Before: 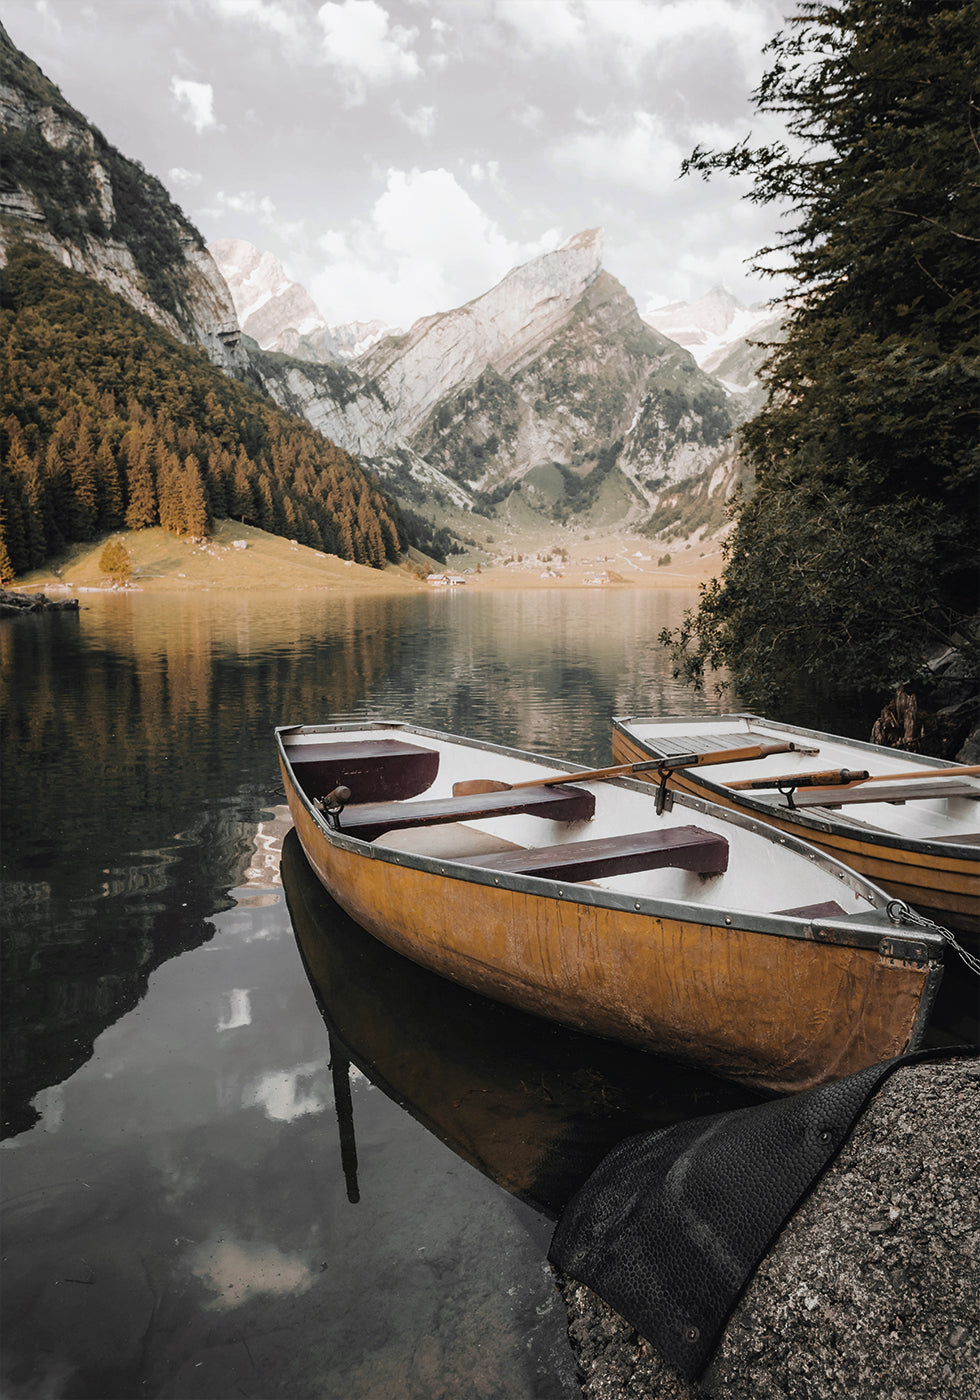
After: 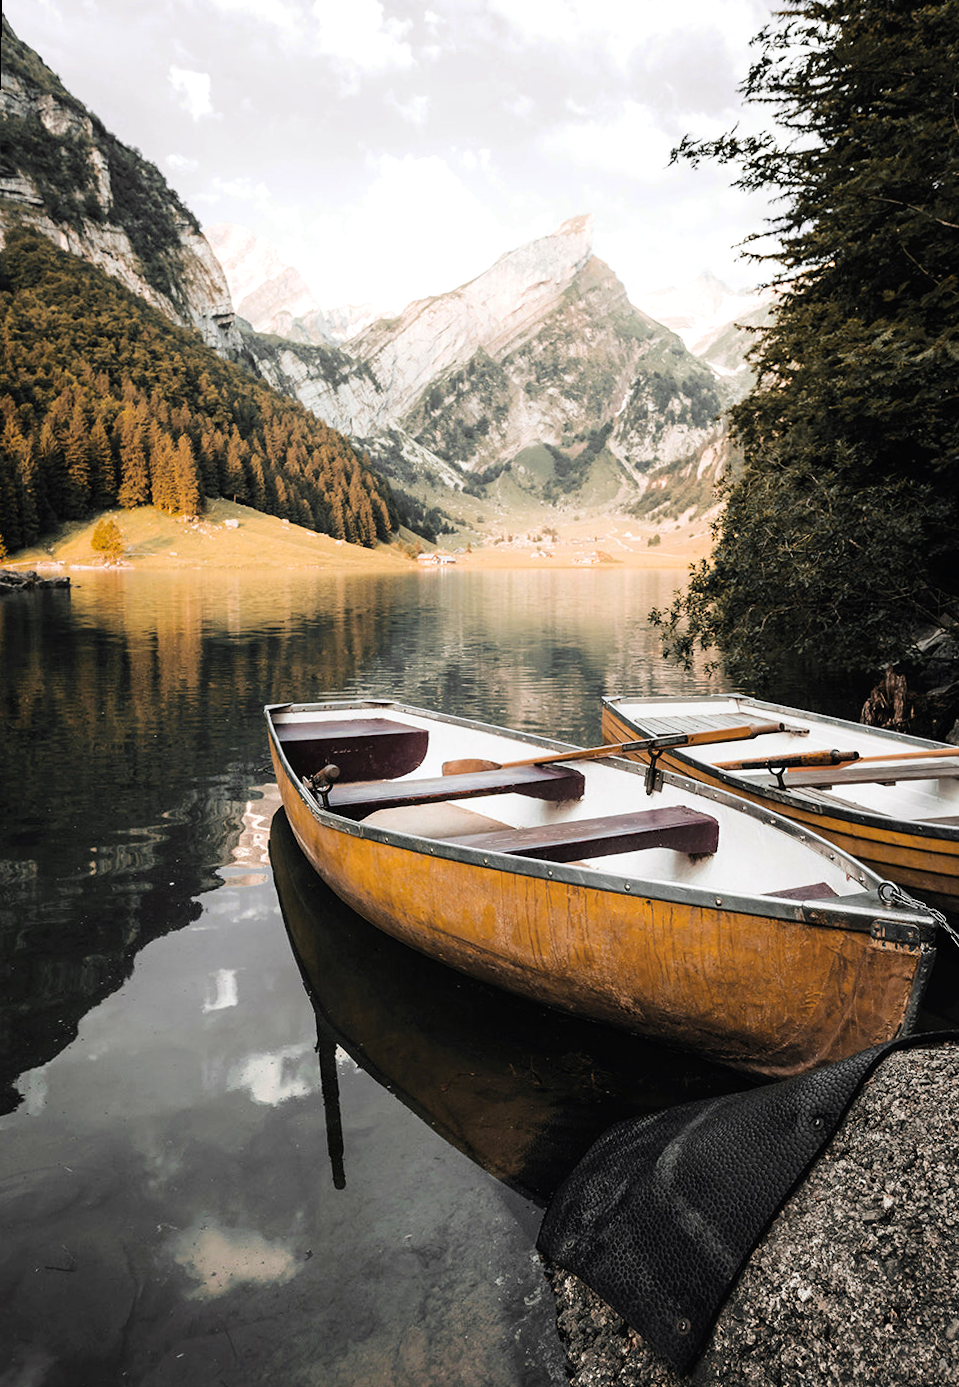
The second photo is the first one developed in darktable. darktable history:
levels: levels [0, 0.474, 0.947]
rotate and perspective: rotation 0.226°, lens shift (vertical) -0.042, crop left 0.023, crop right 0.982, crop top 0.006, crop bottom 0.994
tone curve: curves: ch0 [(0, 0) (0.004, 0.001) (0.133, 0.112) (0.325, 0.362) (0.832, 0.893) (1, 1)], color space Lab, linked channels, preserve colors none
color balance rgb: perceptual saturation grading › global saturation 10%, global vibrance 10%
